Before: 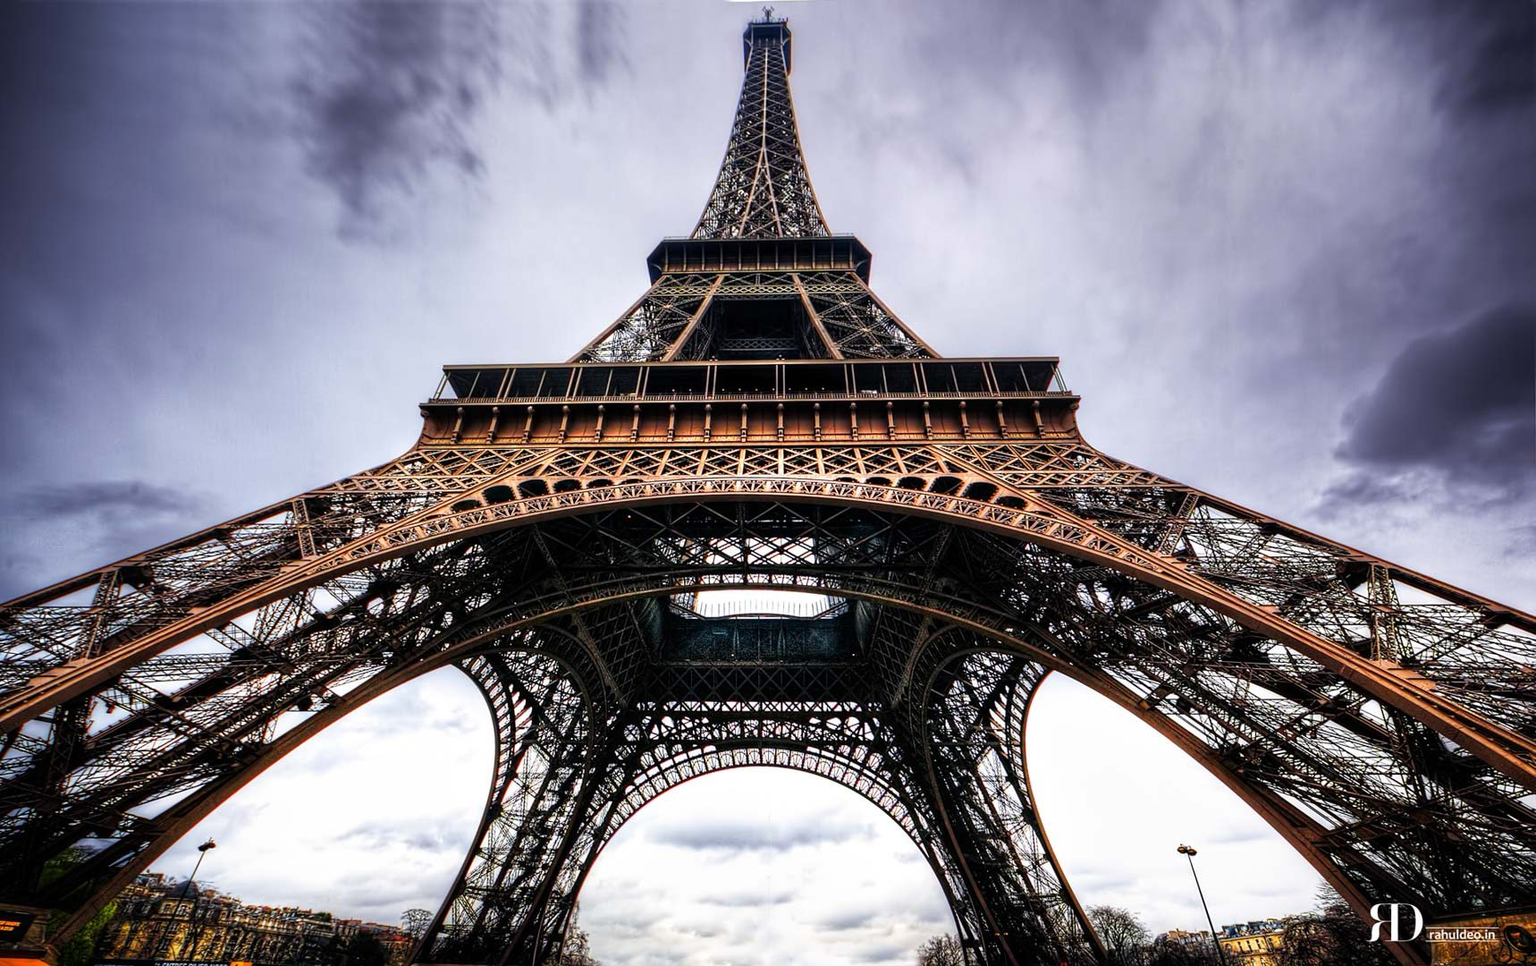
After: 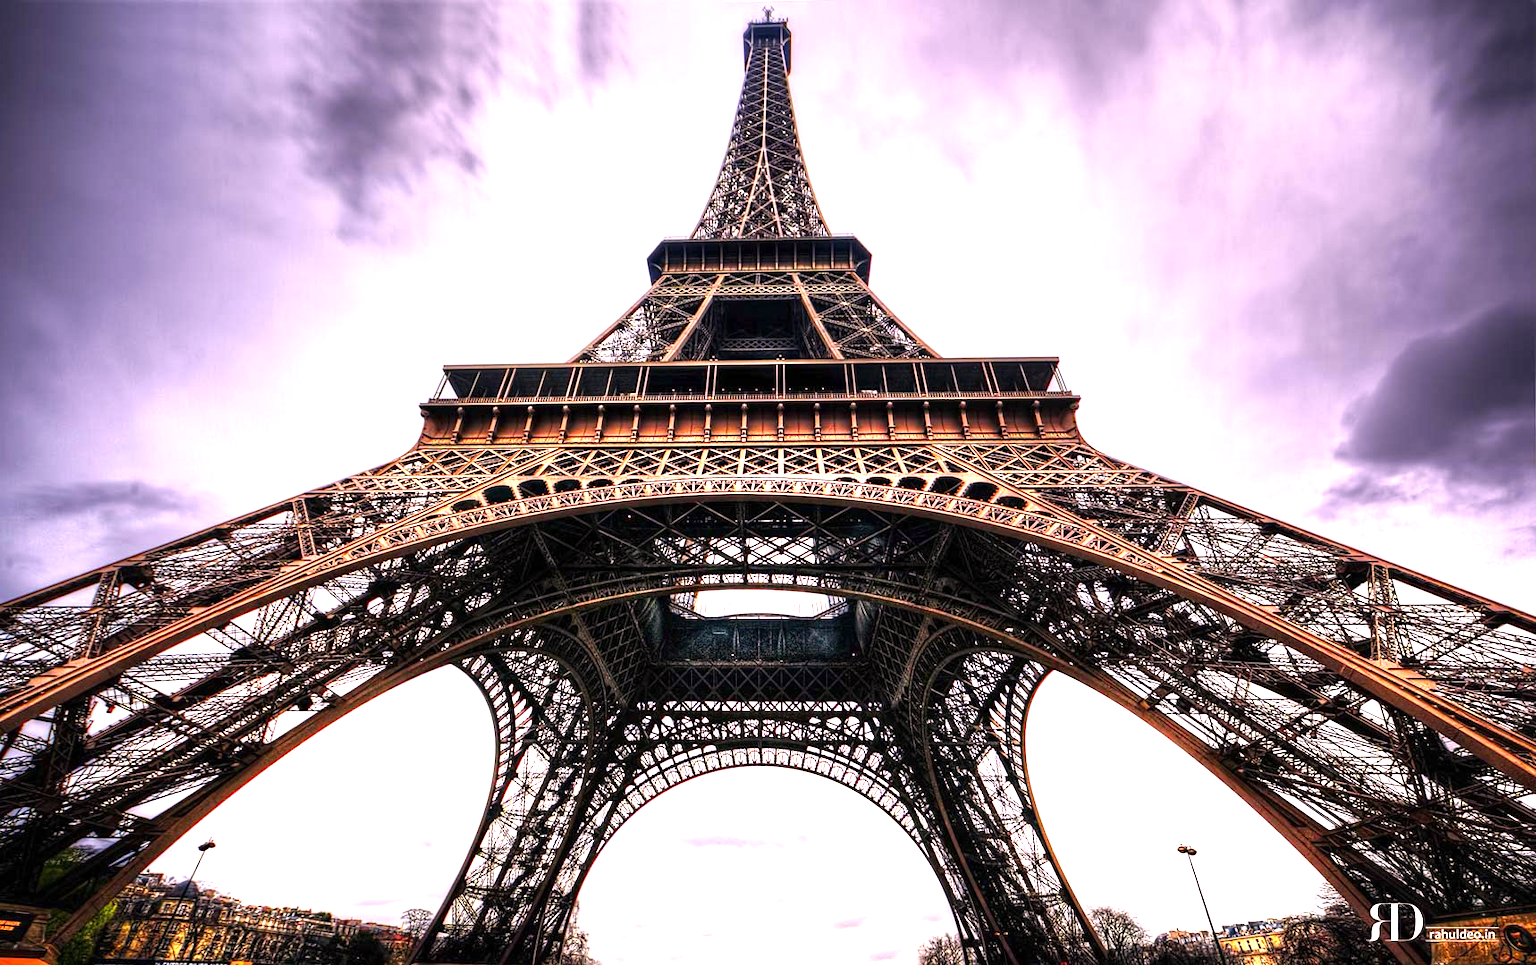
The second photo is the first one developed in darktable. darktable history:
color correction: highlights a* 14.56, highlights b* 4.72
exposure: exposure 1 EV, compensate highlight preservation false
